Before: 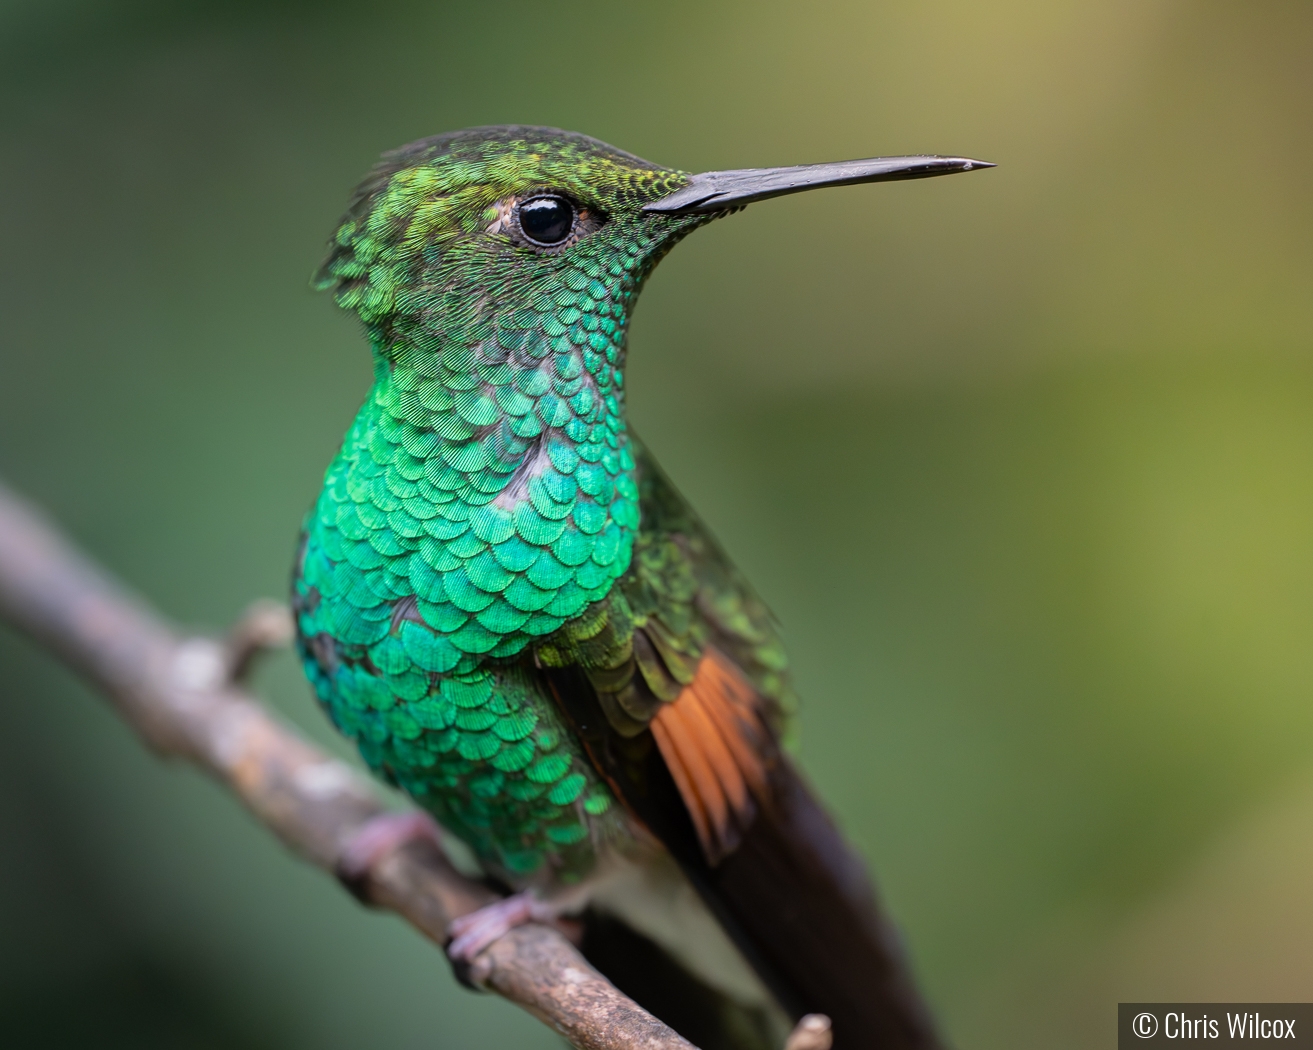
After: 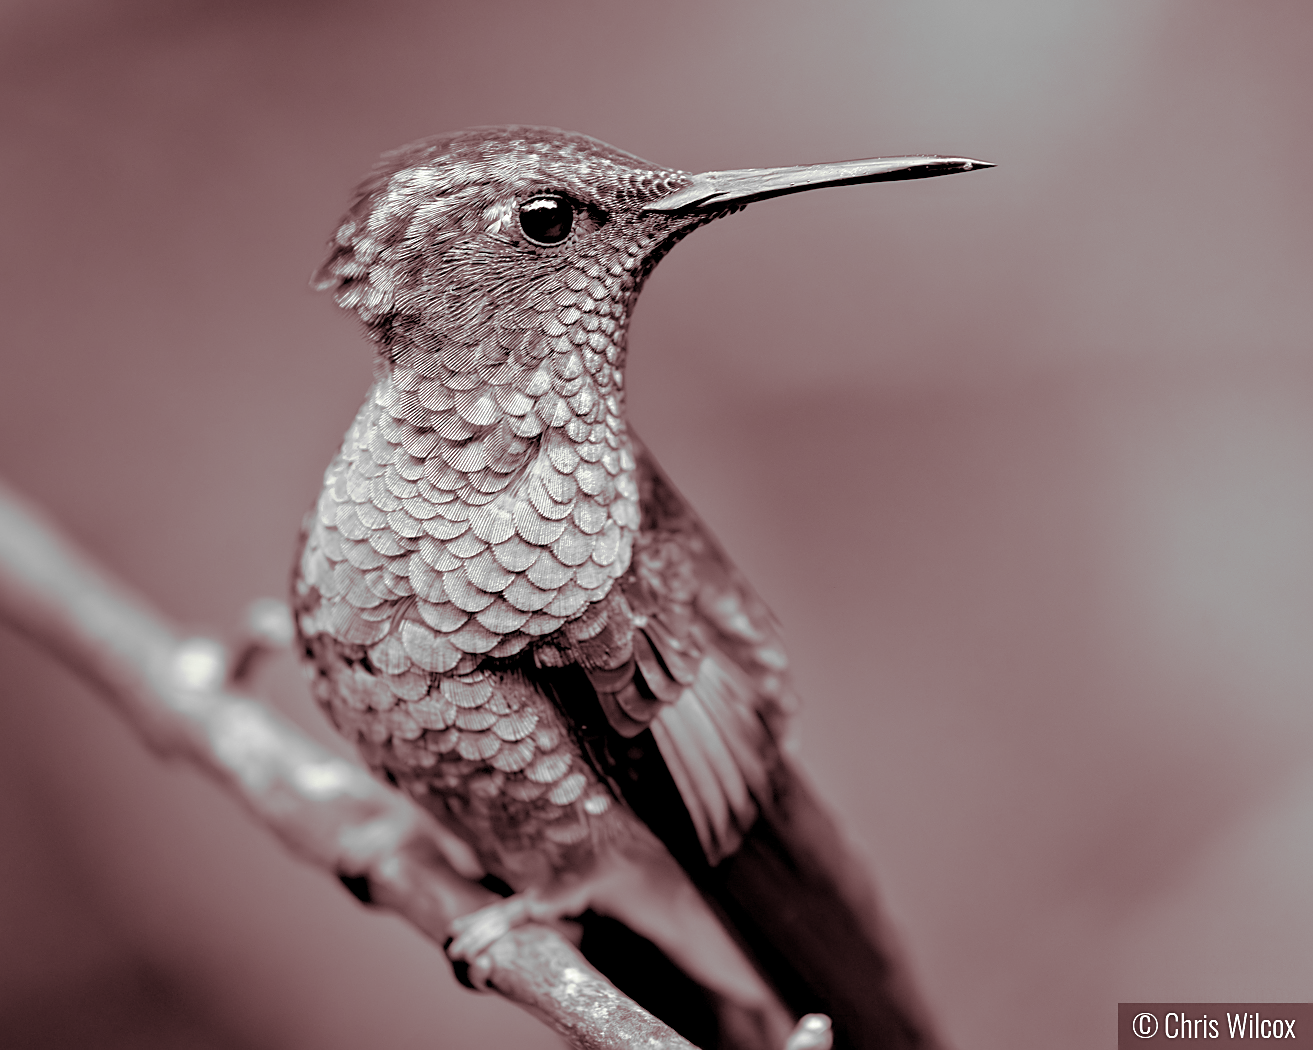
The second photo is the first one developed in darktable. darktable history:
monochrome: a 32, b 64, size 2.3
tone curve: curves: ch0 [(0, 0) (0.004, 0.008) (0.077, 0.156) (0.169, 0.29) (0.774, 0.774) (1, 1)], color space Lab, linked channels, preserve colors none
split-toning: on, module defaults | blend: blend mode overlay, opacity 85%; mask: uniform (no mask)
sharpen: on, module defaults
contrast equalizer: y [[0.513, 0.565, 0.608, 0.562, 0.512, 0.5], [0.5 ×6], [0.5, 0.5, 0.5, 0.528, 0.598, 0.658], [0 ×6], [0 ×6]]
